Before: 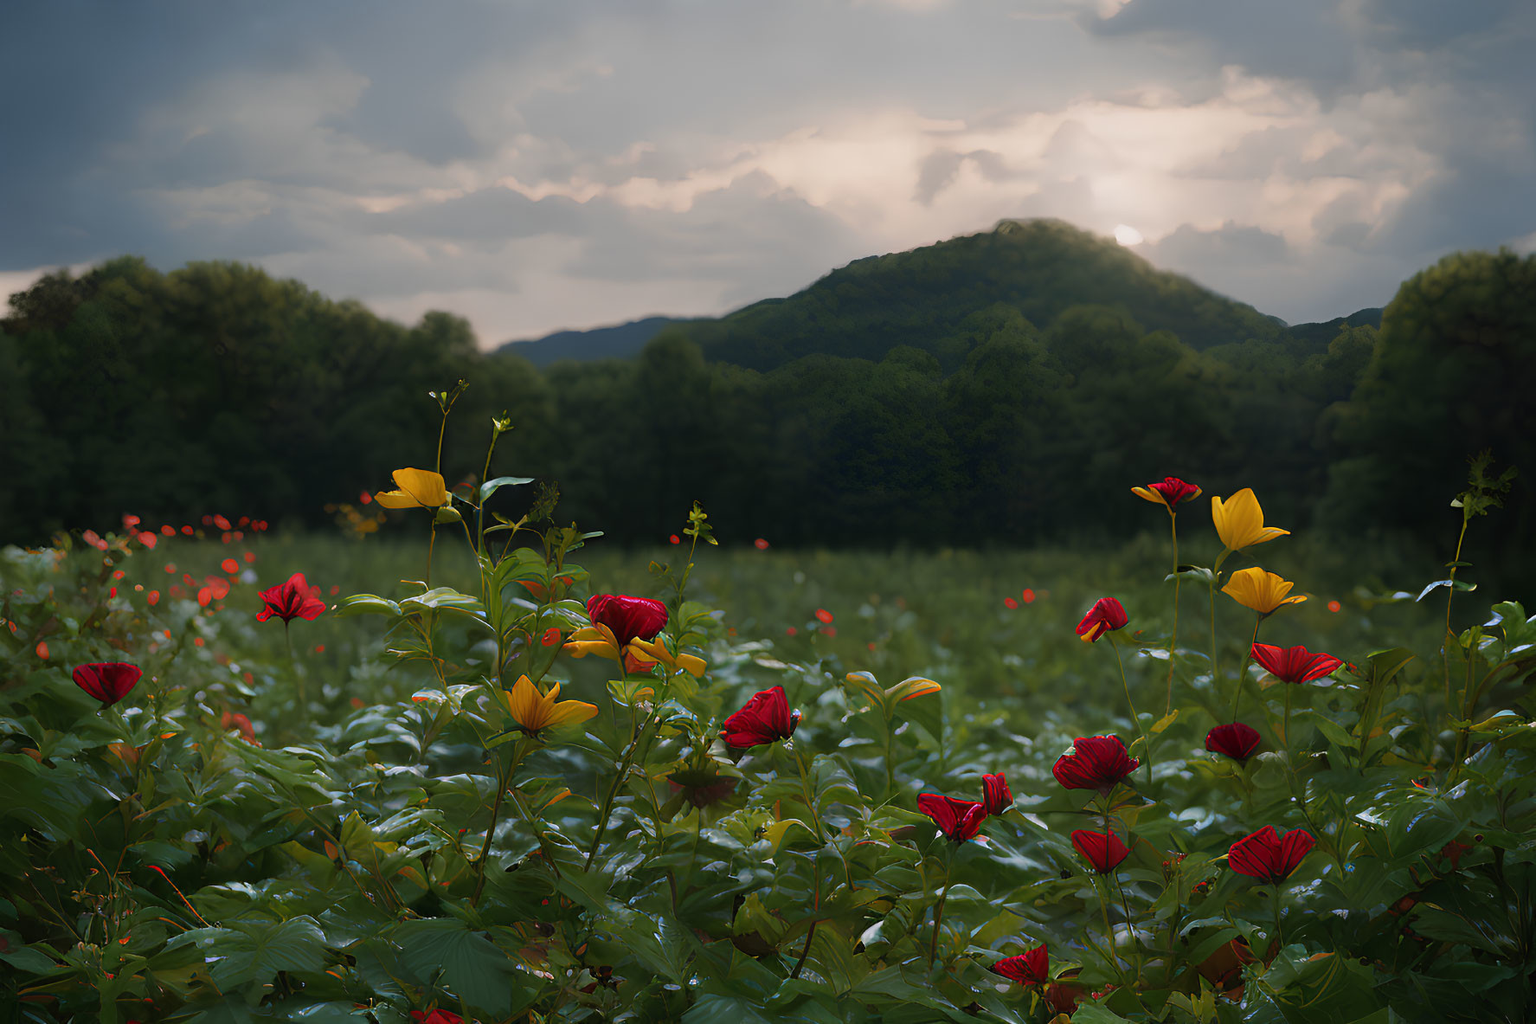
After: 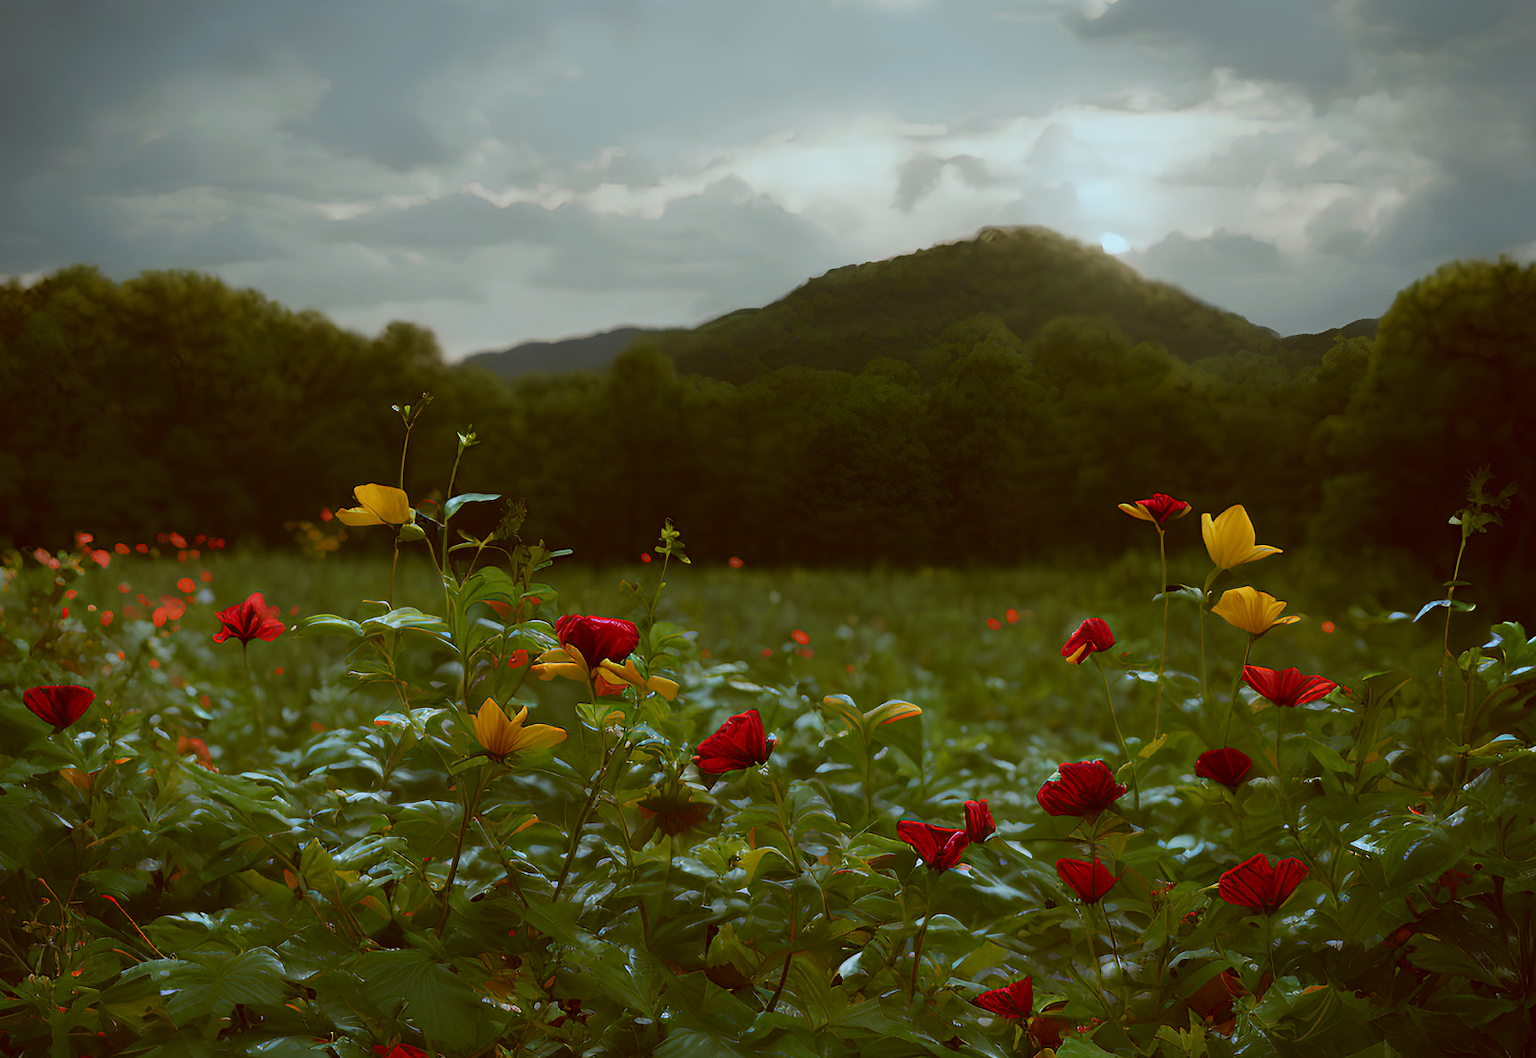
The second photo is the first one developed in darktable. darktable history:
crop and rotate: left 3.32%
color correction: highlights a* -14.74, highlights b* -16.74, shadows a* 10.03, shadows b* 28.74
